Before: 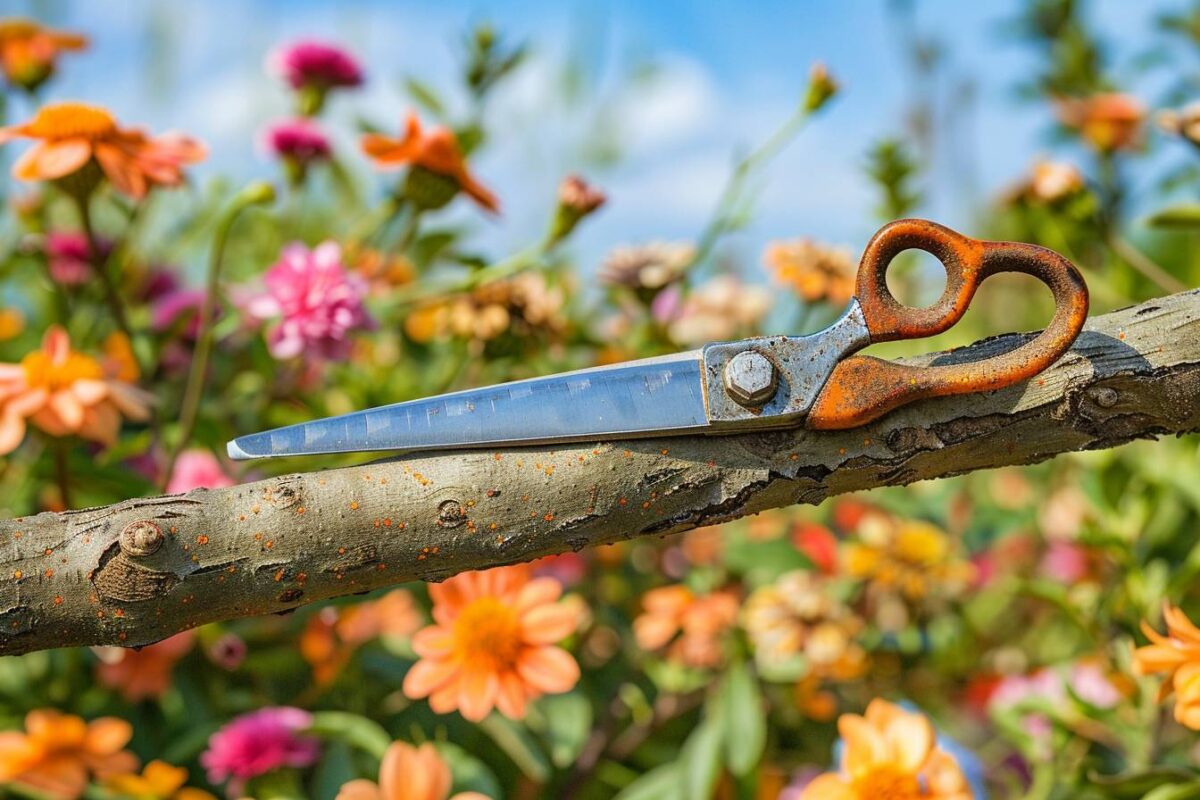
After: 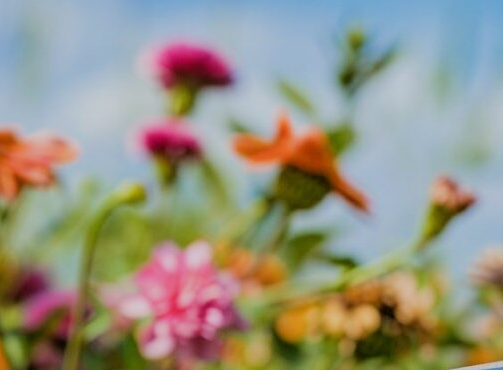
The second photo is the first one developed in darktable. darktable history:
filmic rgb: black relative exposure -6.68 EV, white relative exposure 4.56 EV, hardness 3.25
crop and rotate: left 10.817%, top 0.062%, right 47.194%, bottom 53.626%
